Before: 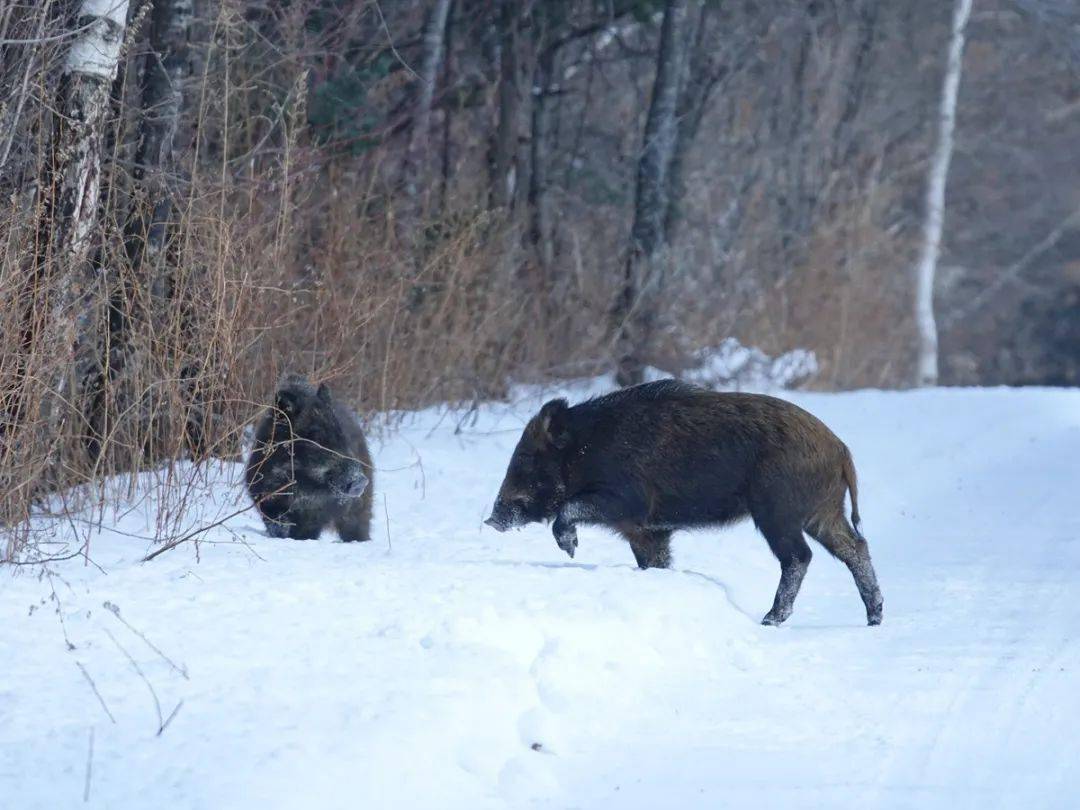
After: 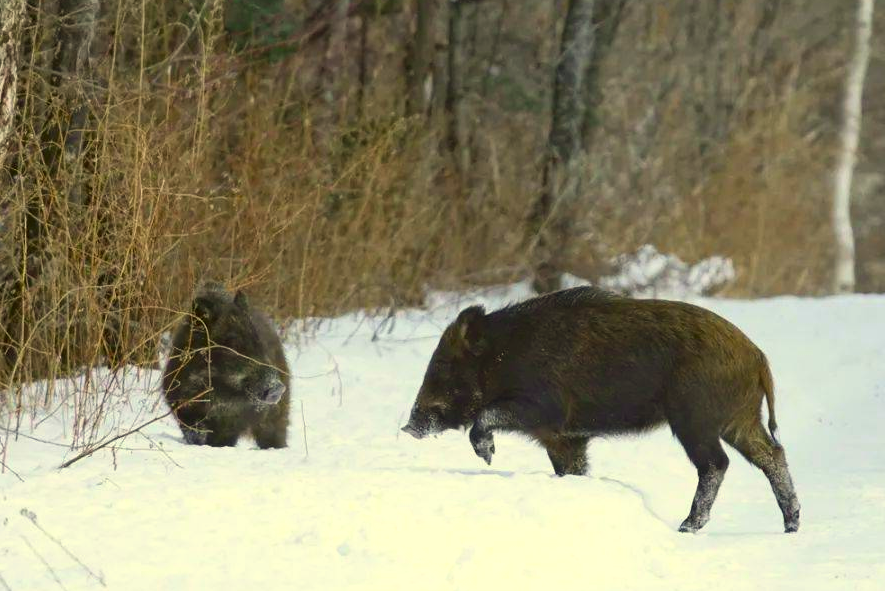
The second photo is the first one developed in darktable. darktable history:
color correction: highlights a* 0.173, highlights b* 29.47, shadows a* -0.279, shadows b* 21.08
exposure: exposure 0.405 EV, compensate exposure bias true, compensate highlight preservation false
contrast brightness saturation: contrast 0.091, saturation 0.266
crop: left 7.747%, top 11.525%, right 10.232%, bottom 15.424%
tone equalizer: -8 EV 0.249 EV, -7 EV 0.382 EV, -6 EV 0.389 EV, -5 EV 0.229 EV, -3 EV -0.262 EV, -2 EV -0.388 EV, -1 EV -0.415 EV, +0 EV -0.272 EV
